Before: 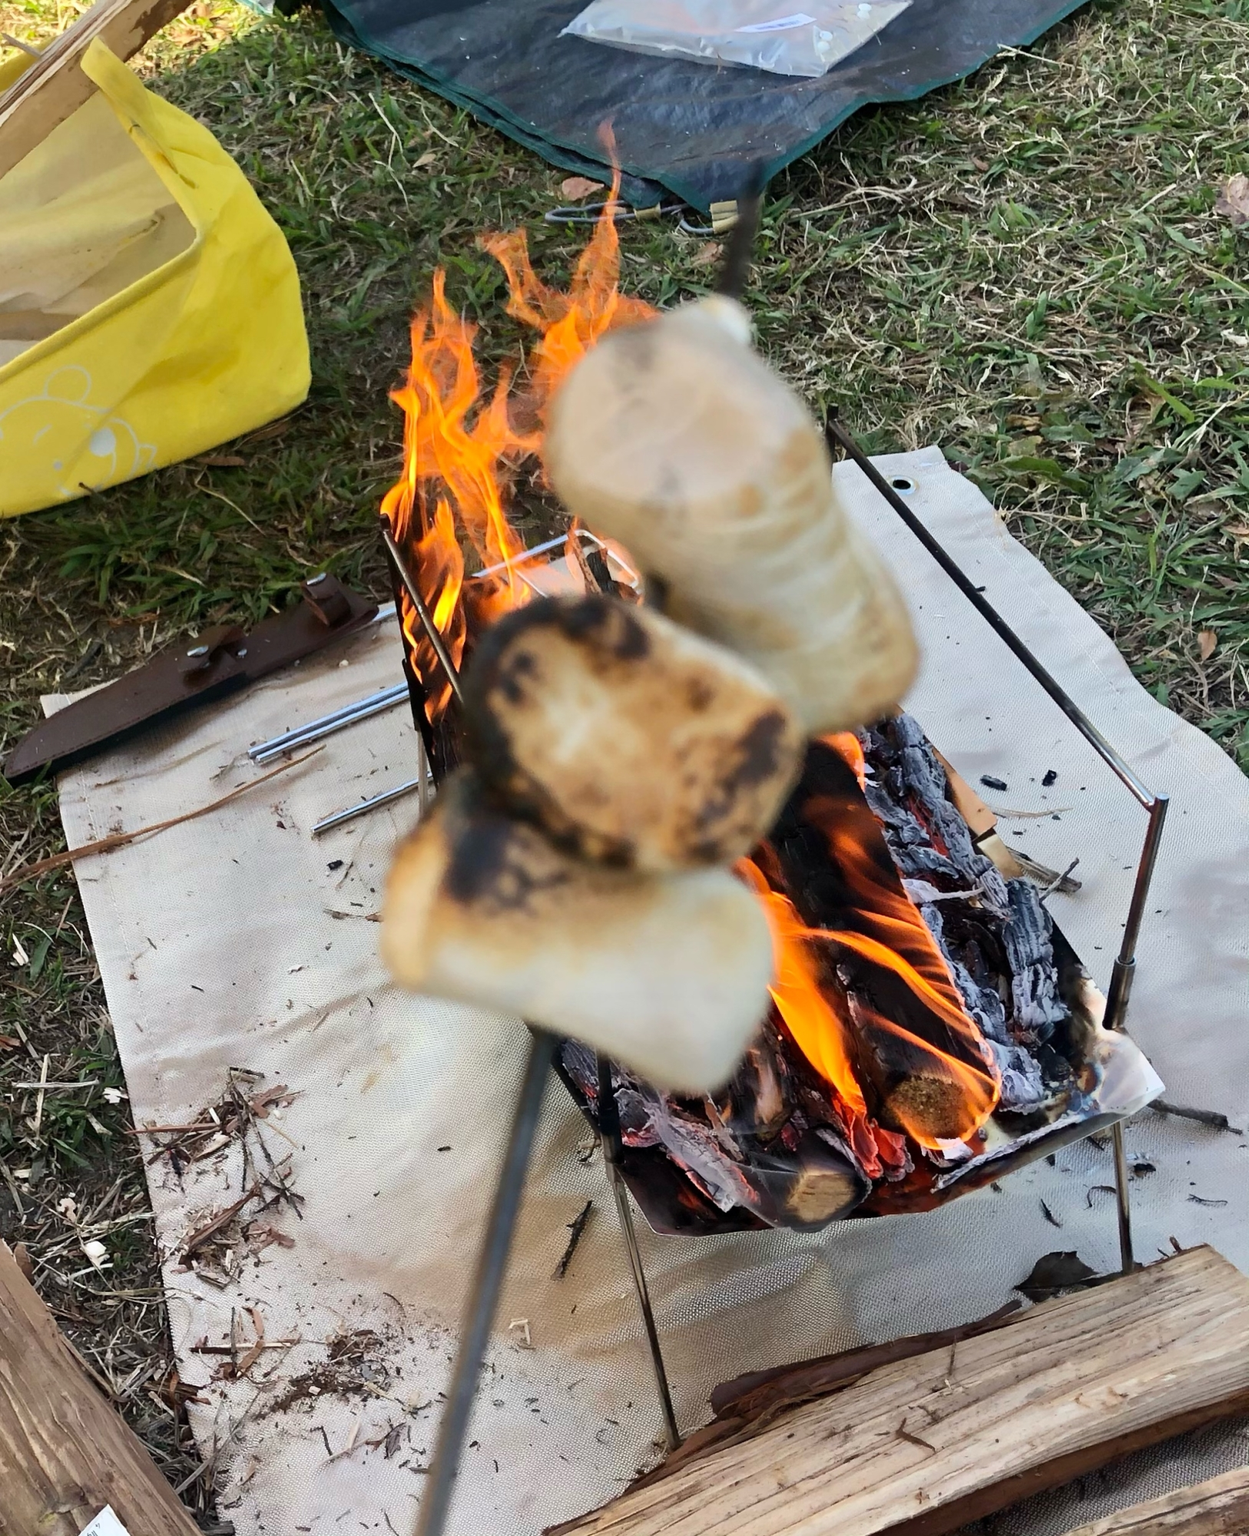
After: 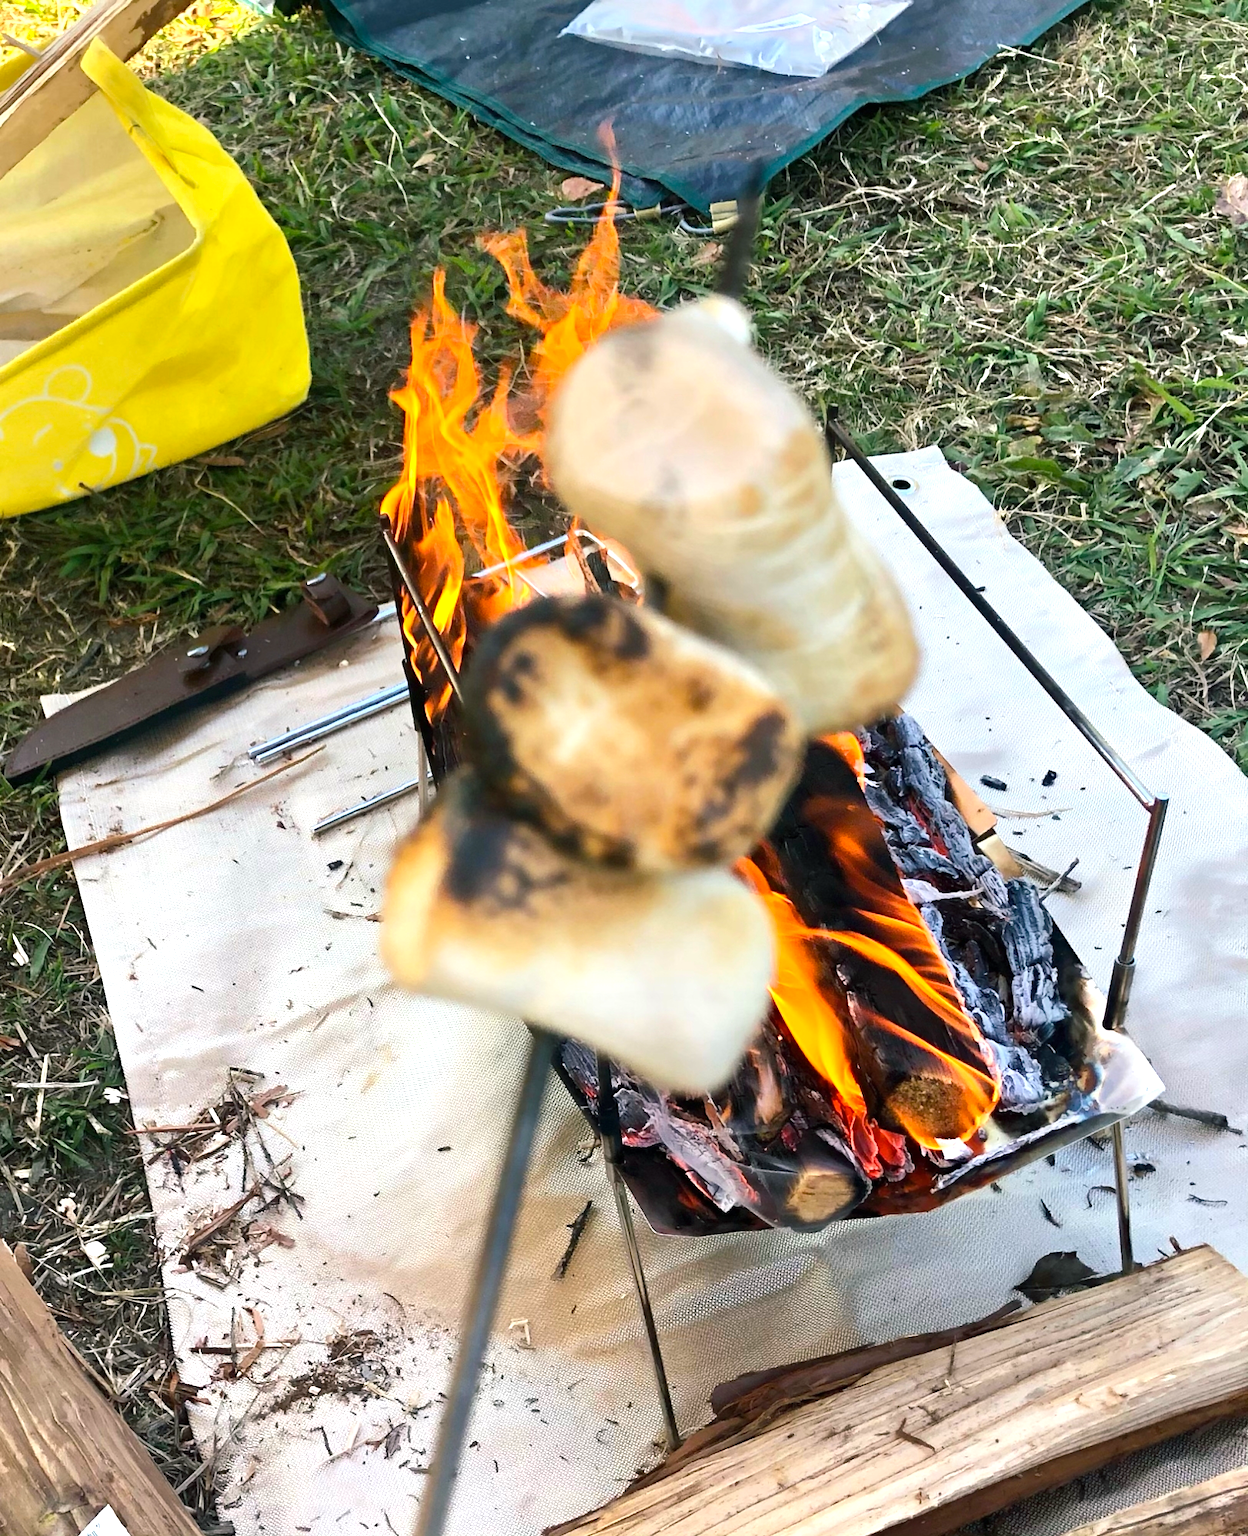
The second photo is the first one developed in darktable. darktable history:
color balance rgb: shadows lift › luminance -7.842%, shadows lift › chroma 2.243%, shadows lift › hue 165.09°, perceptual saturation grading › global saturation 17.756%
exposure: black level correction 0, exposure 0.691 EV, compensate exposure bias true, compensate highlight preservation false
